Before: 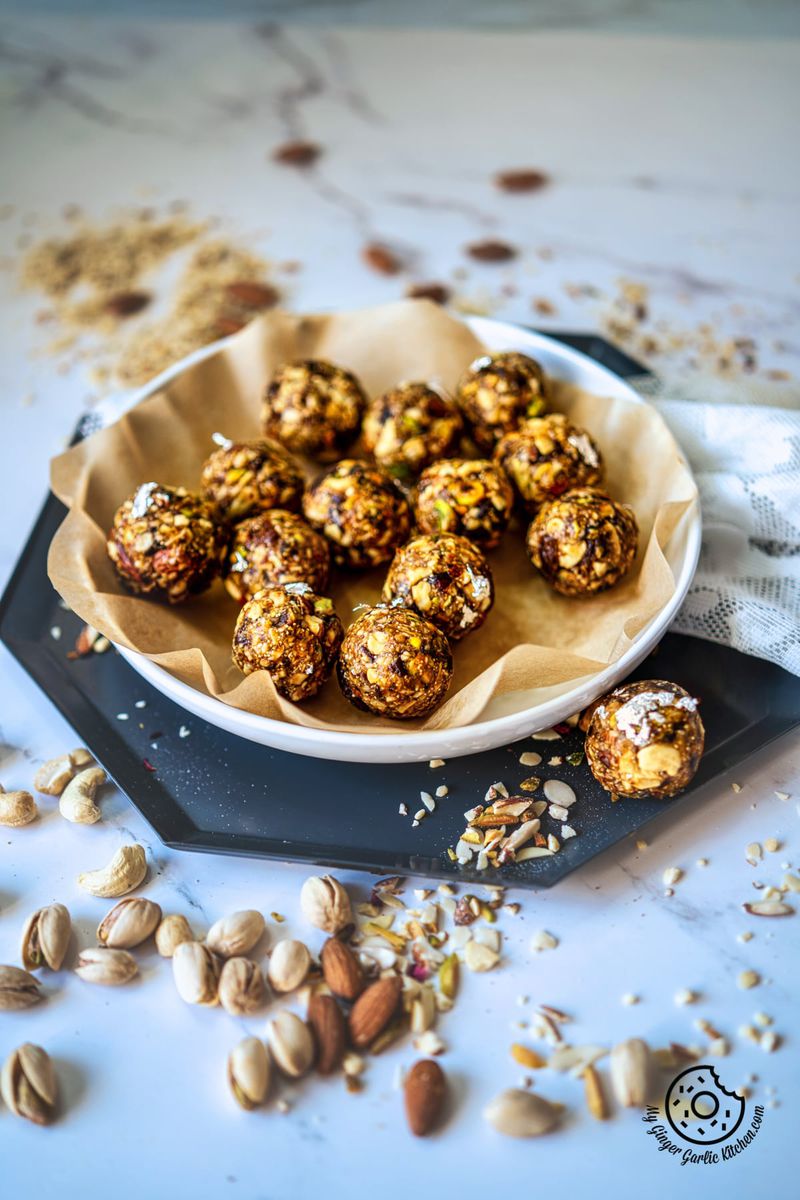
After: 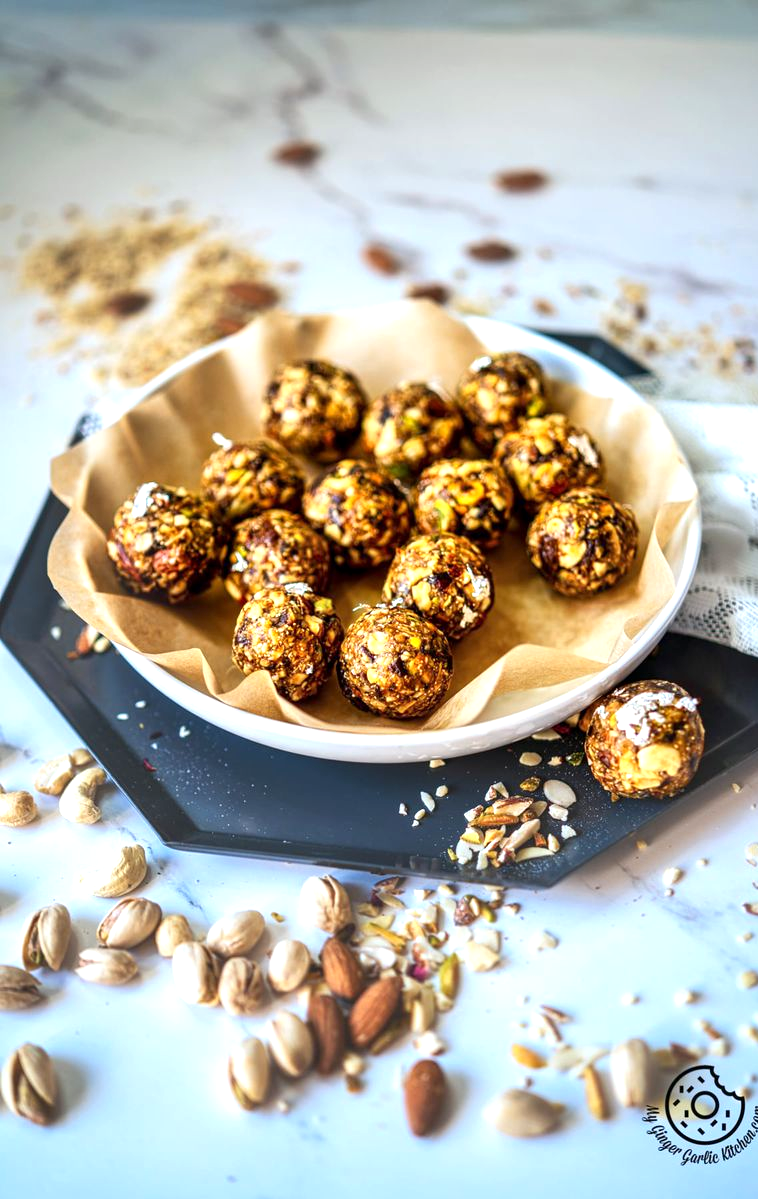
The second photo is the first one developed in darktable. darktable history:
crop and rotate: right 5.167%
exposure: black level correction 0.001, exposure 0.5 EV, compensate exposure bias true, compensate highlight preservation false
